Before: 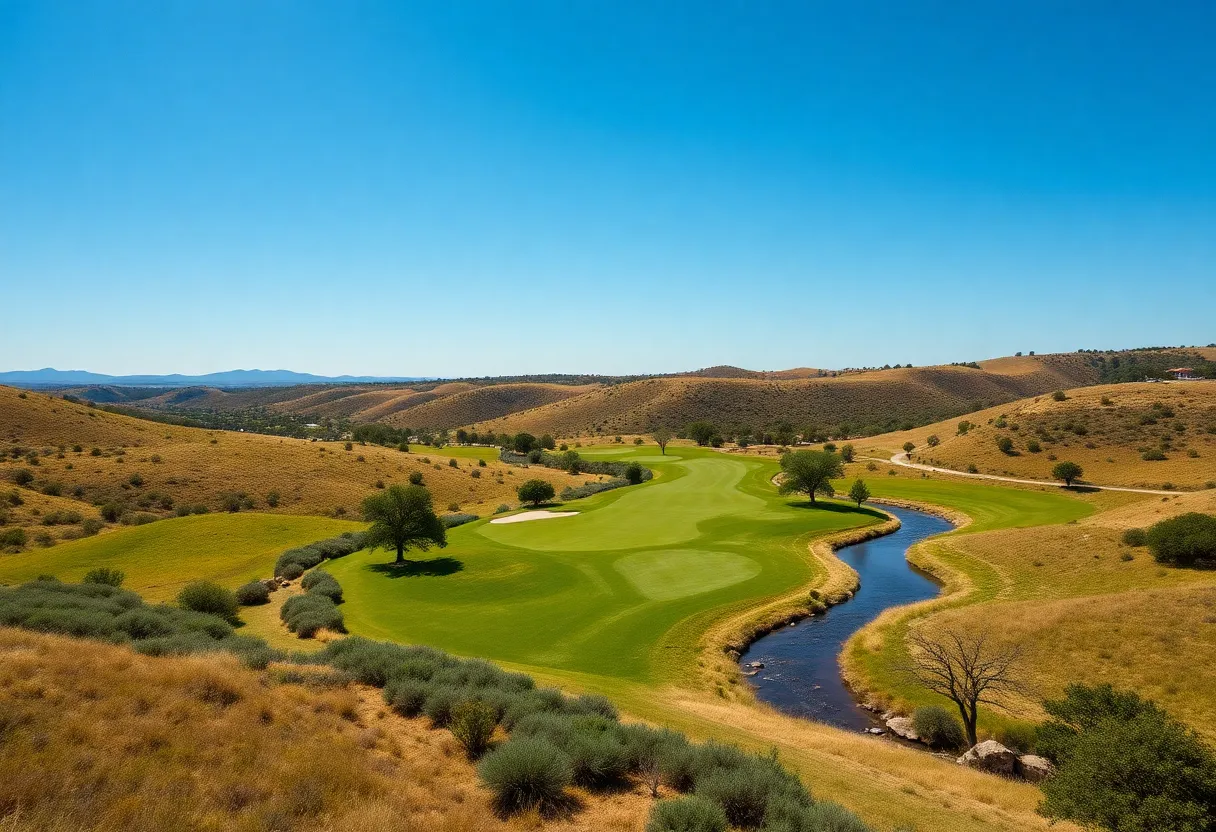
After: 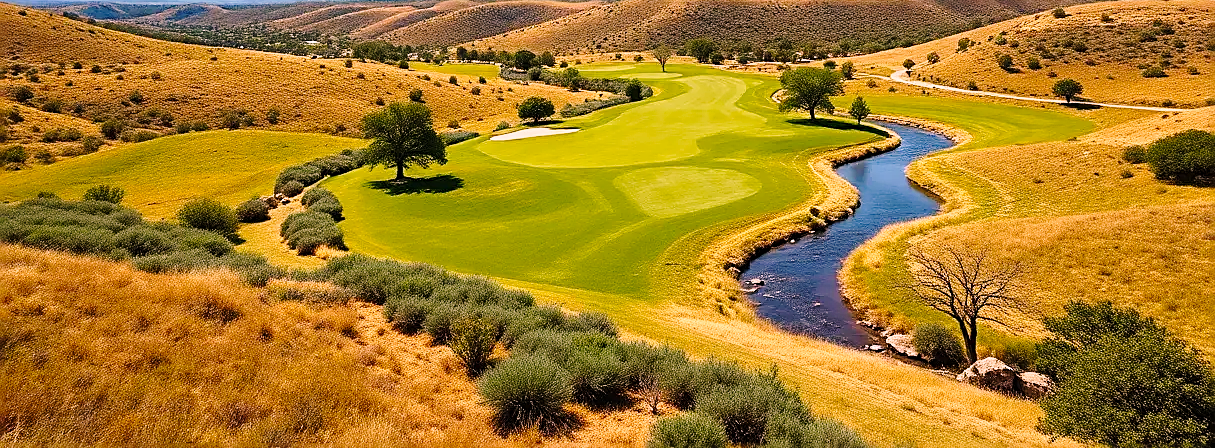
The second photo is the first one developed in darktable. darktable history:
color correction: highlights a* 14.67, highlights b* 4.77
crop and rotate: top 46.035%, right 0.075%
base curve: curves: ch0 [(0, 0) (0.028, 0.03) (0.121, 0.232) (0.46, 0.748) (0.859, 0.968) (1, 1)], preserve colors none
sharpen: amount 0.89
